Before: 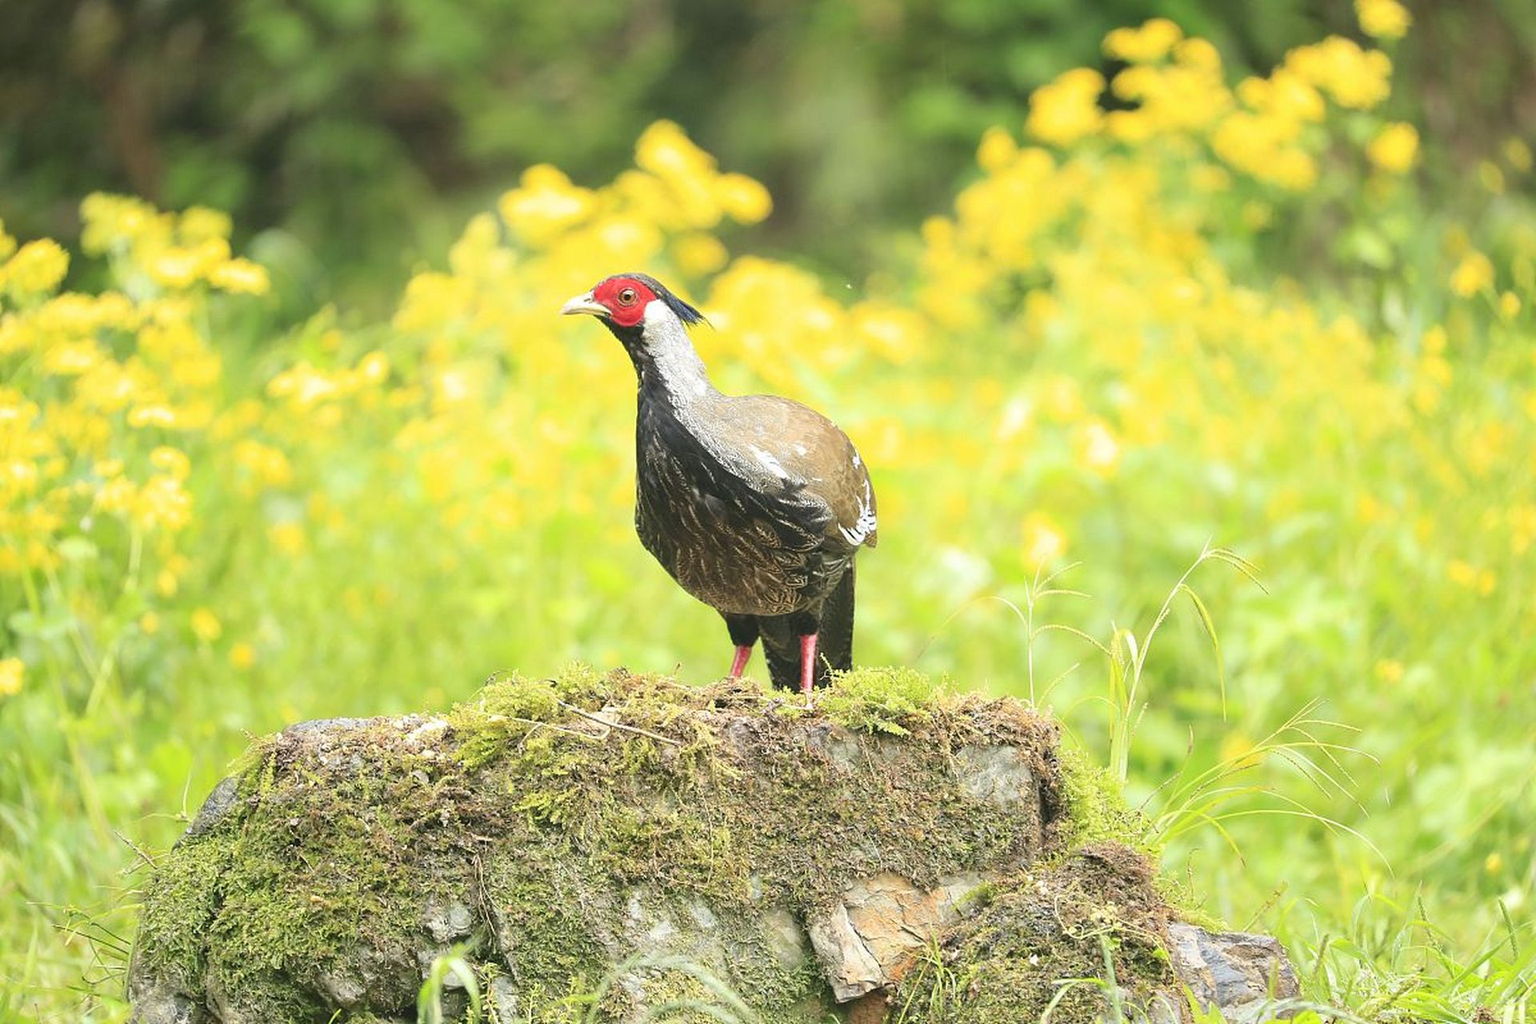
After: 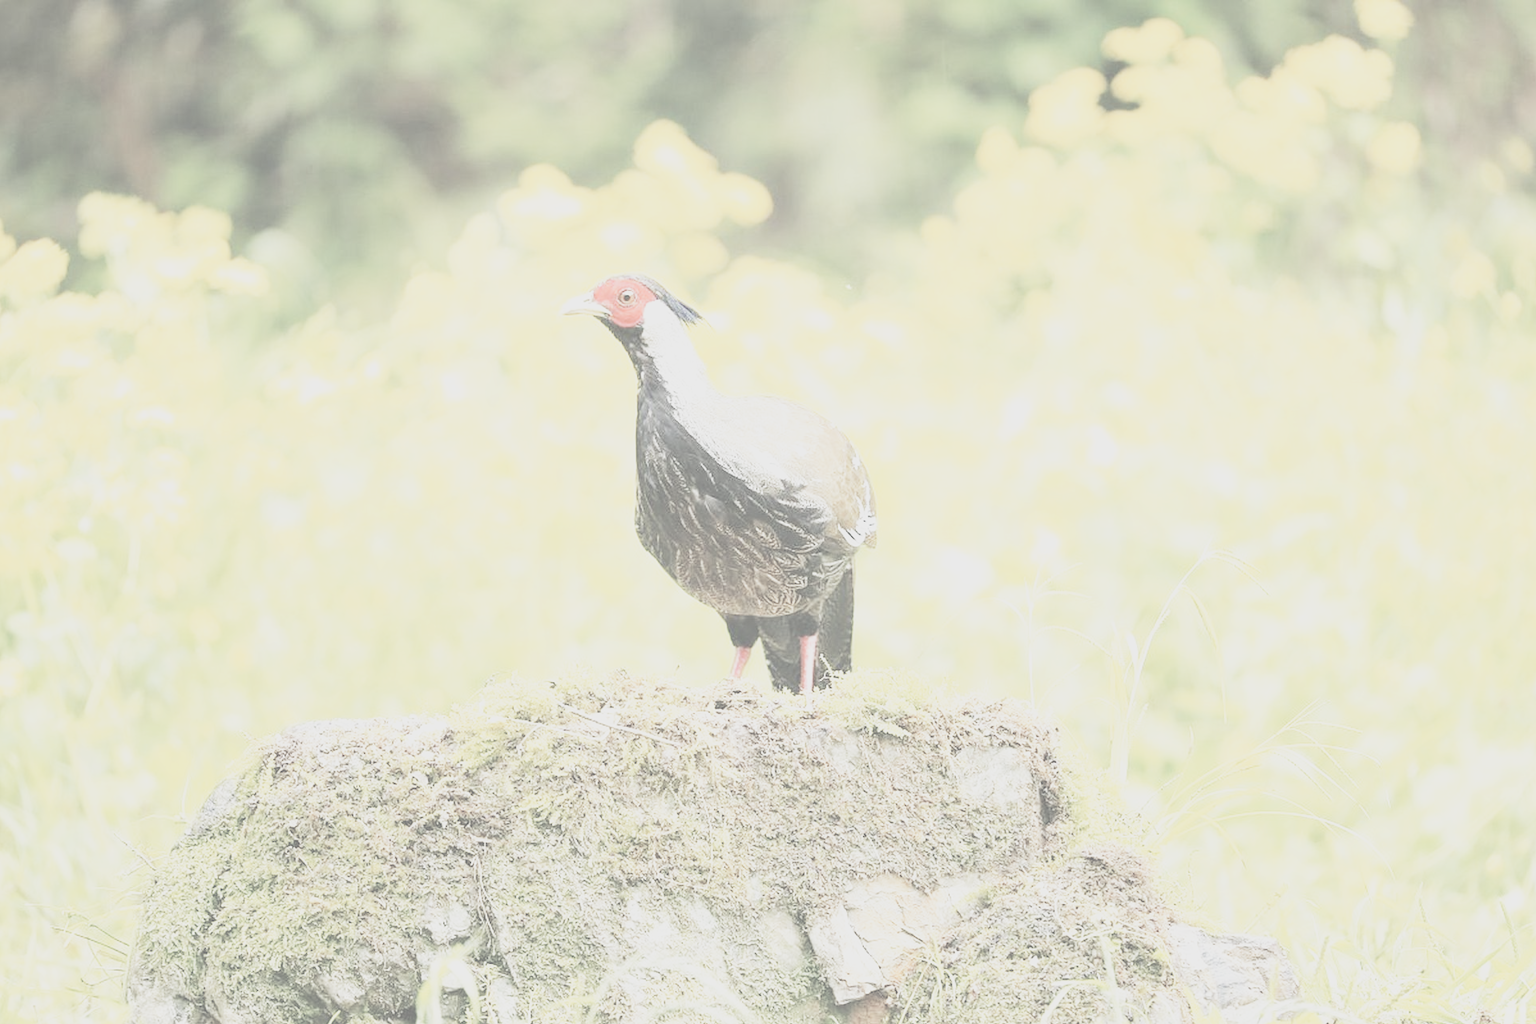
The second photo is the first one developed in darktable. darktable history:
base curve: curves: ch0 [(0, 0) (0.007, 0.004) (0.027, 0.03) (0.046, 0.07) (0.207, 0.54) (0.442, 0.872) (0.673, 0.972) (1, 1)], preserve colors none
crop: left 0.154%
contrast brightness saturation: contrast -0.336, brightness 0.751, saturation -0.766
exposure: exposure -0.254 EV, compensate exposure bias true, compensate highlight preservation false
